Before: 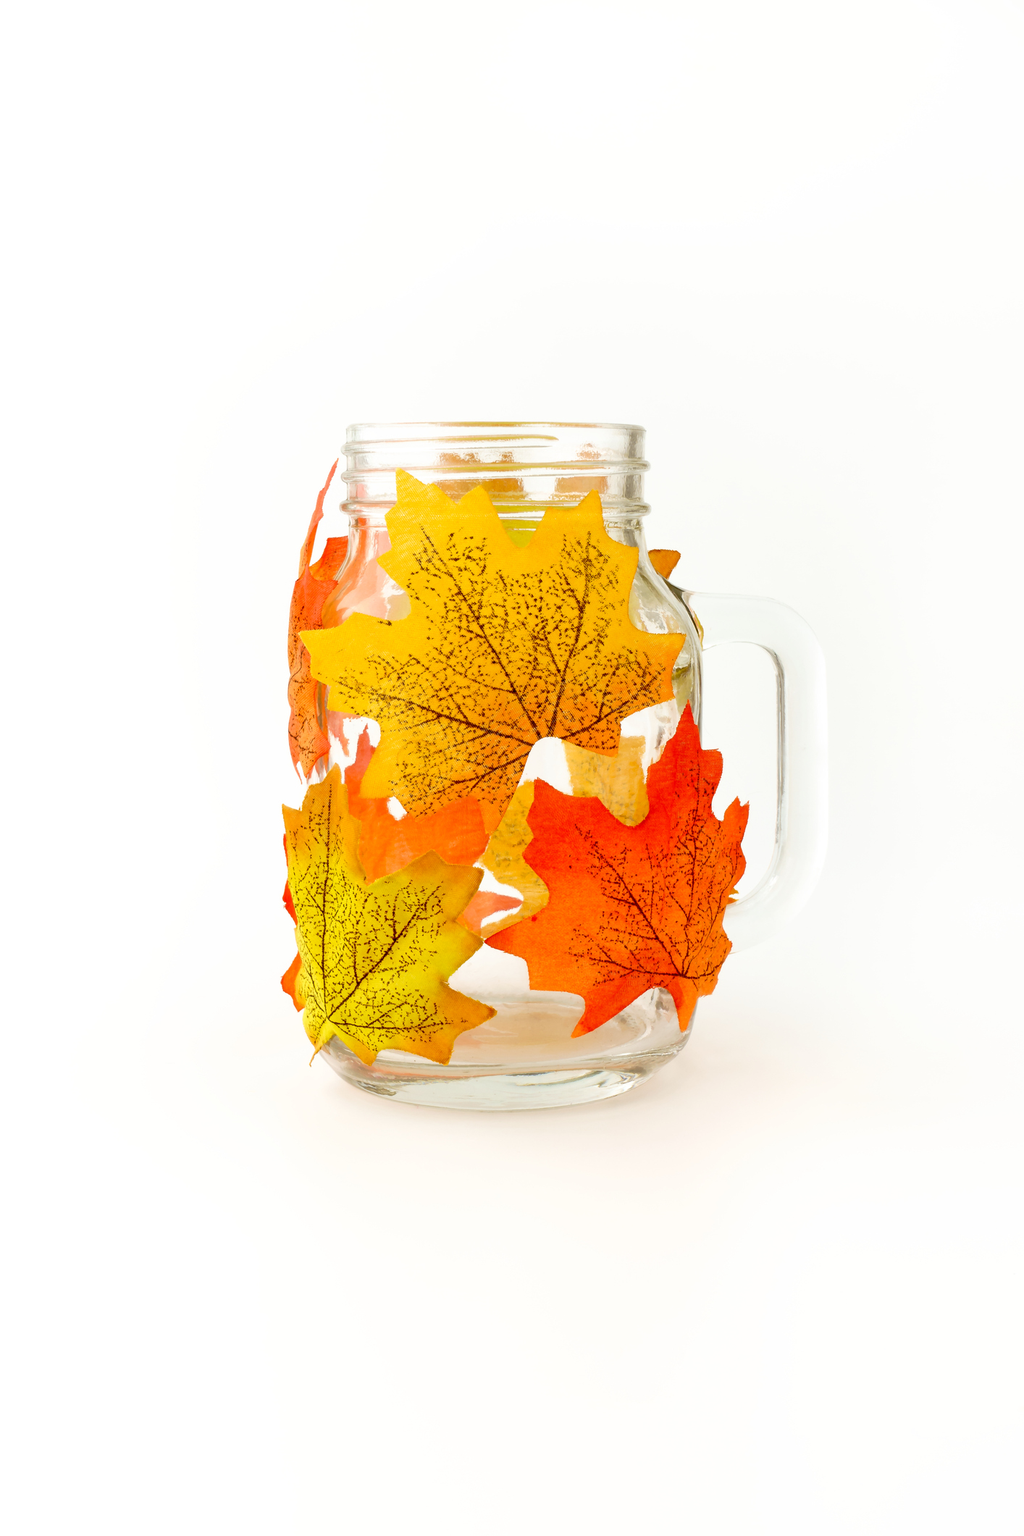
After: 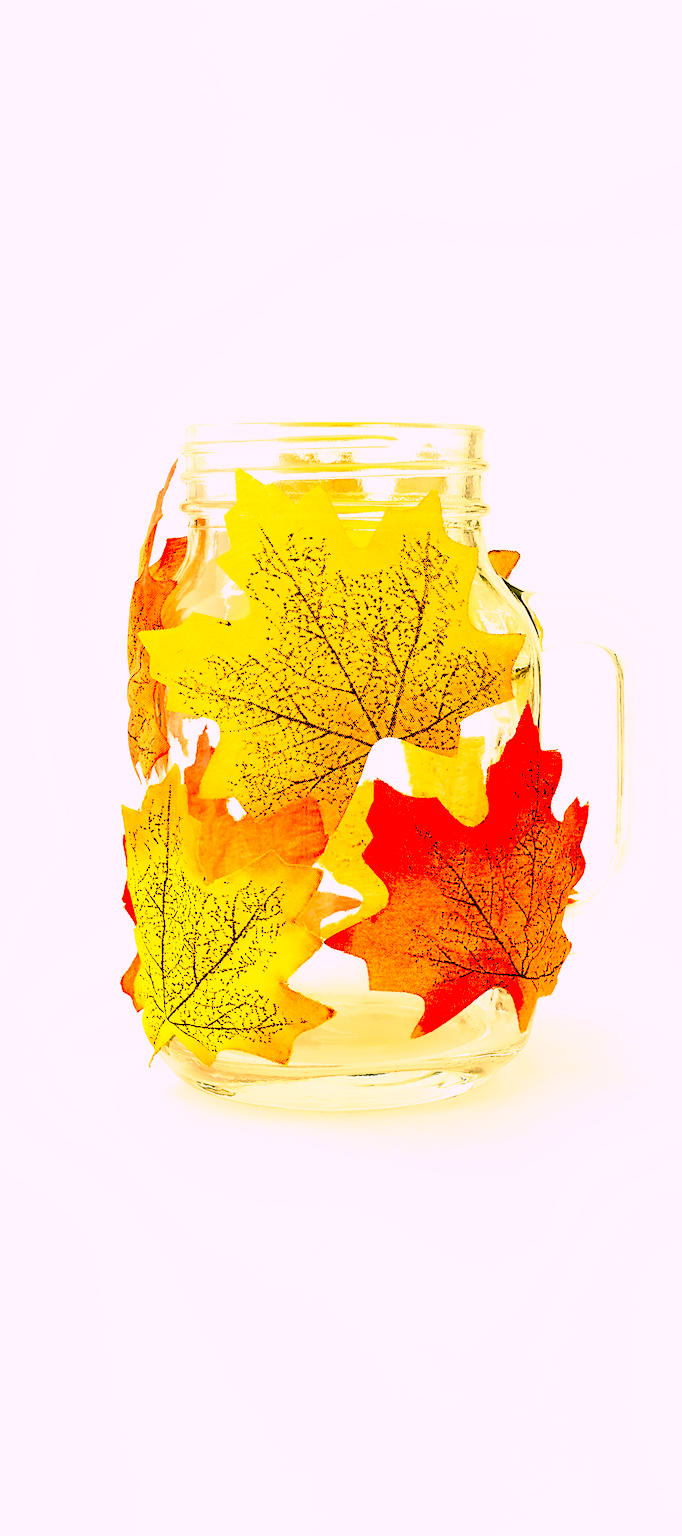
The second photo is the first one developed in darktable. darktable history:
crop and rotate: left 15.754%, right 17.579%
contrast equalizer: y [[0.5, 0.5, 0.5, 0.512, 0.552, 0.62], [0.5 ×6], [0.5 ×4, 0.504, 0.553], [0 ×6], [0 ×6]]
color correction: highlights a* 14.52, highlights b* 4.84
contrast brightness saturation: contrast 0.4, brightness 0.05, saturation 0.25
rgb curve: curves: ch0 [(0.123, 0.061) (0.995, 0.887)]; ch1 [(0.06, 0.116) (1, 0.906)]; ch2 [(0, 0) (0.824, 0.69) (1, 1)], mode RGB, independent channels, compensate middle gray true
tone curve: curves: ch0 [(0, 0) (0.004, 0) (0.133, 0.071) (0.325, 0.456) (0.832, 0.957) (1, 1)], color space Lab, linked channels, preserve colors none
sharpen: on, module defaults
